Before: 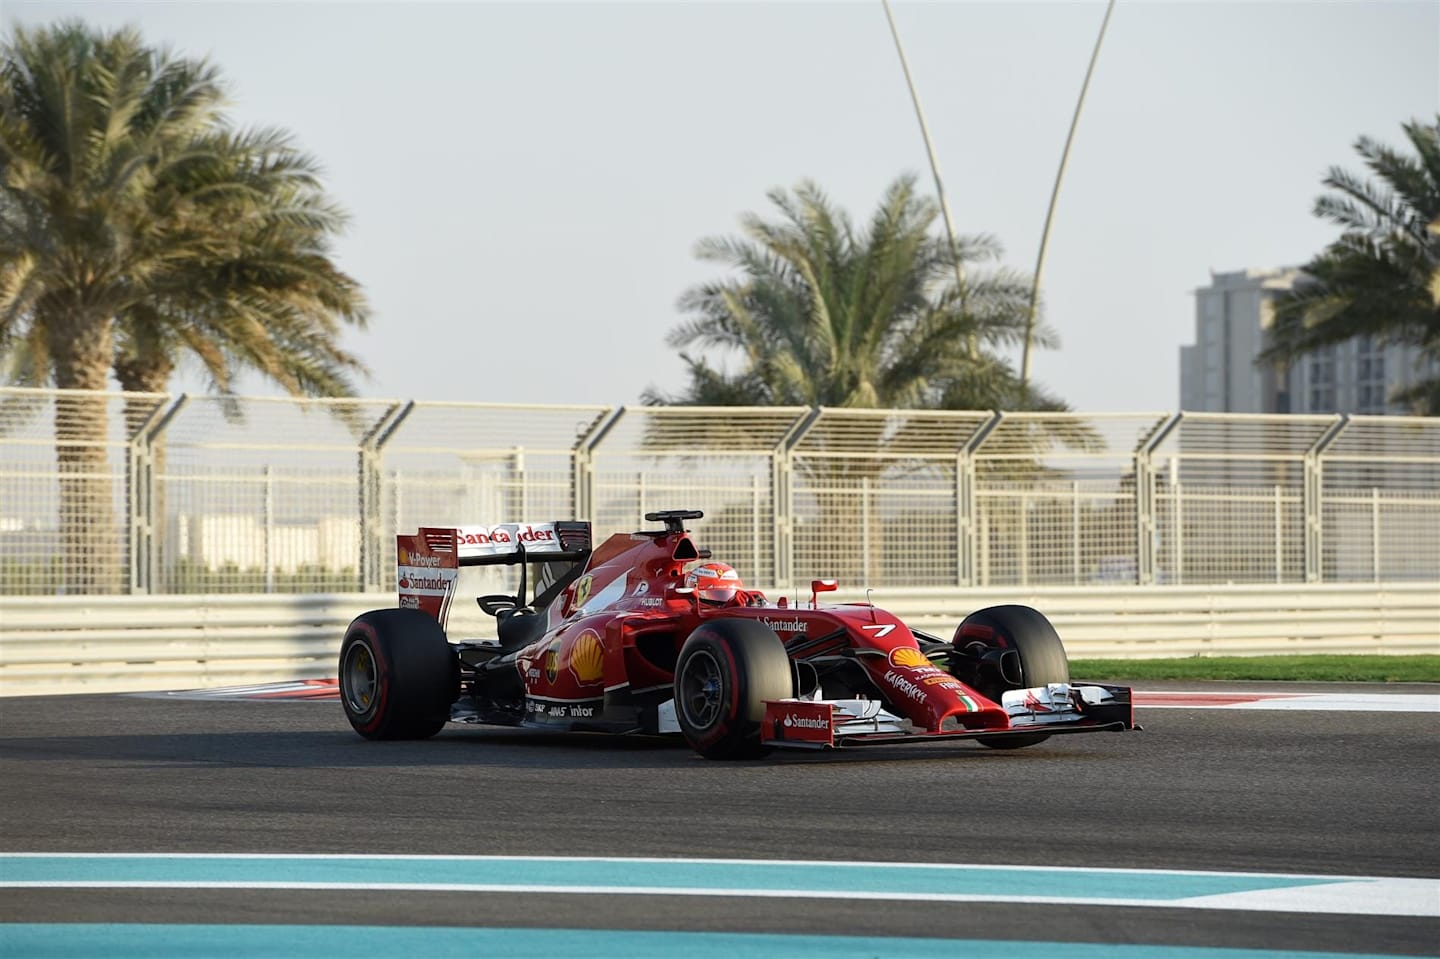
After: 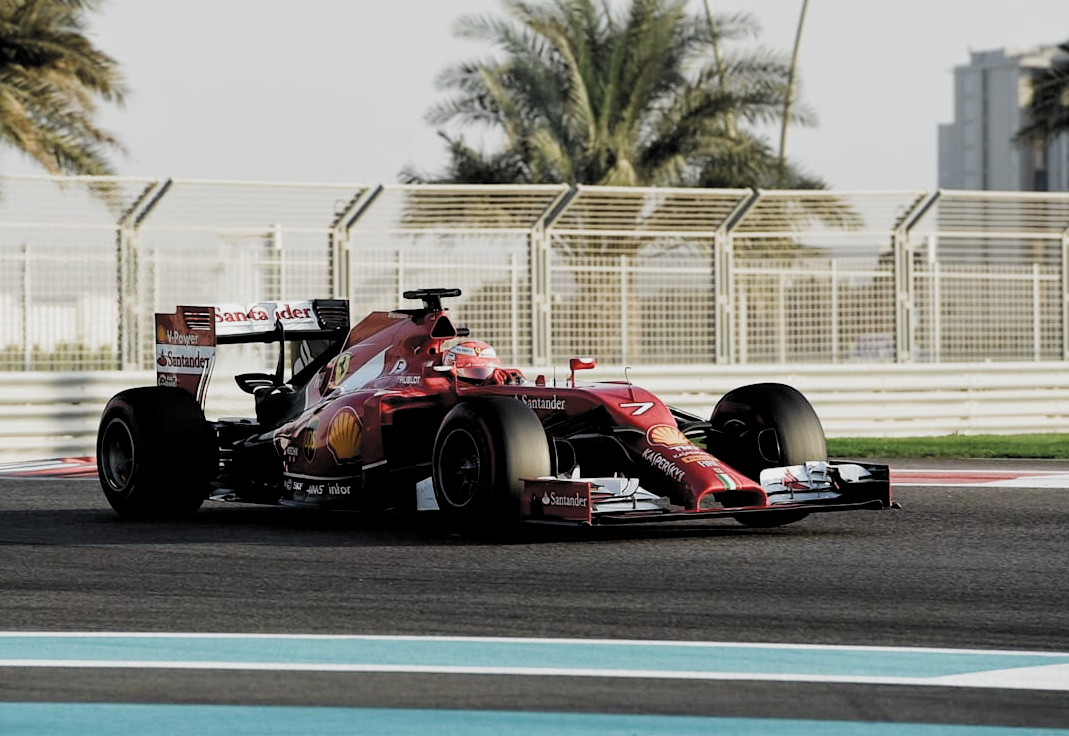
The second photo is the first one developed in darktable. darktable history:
crop: left 16.842%, top 23.172%, right 8.892%
filmic rgb: black relative exposure -3.72 EV, white relative exposure 2.78 EV, dynamic range scaling -5.21%, hardness 3.03, color science v5 (2021), contrast in shadows safe, contrast in highlights safe
